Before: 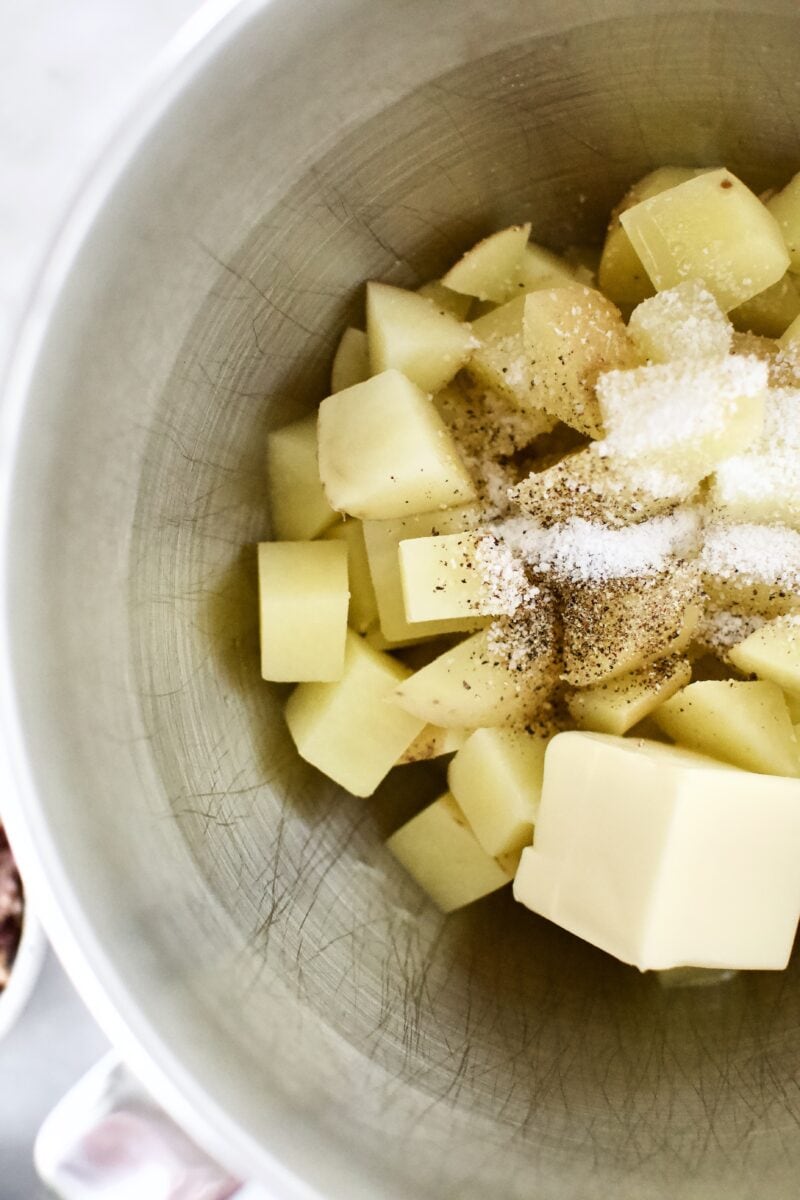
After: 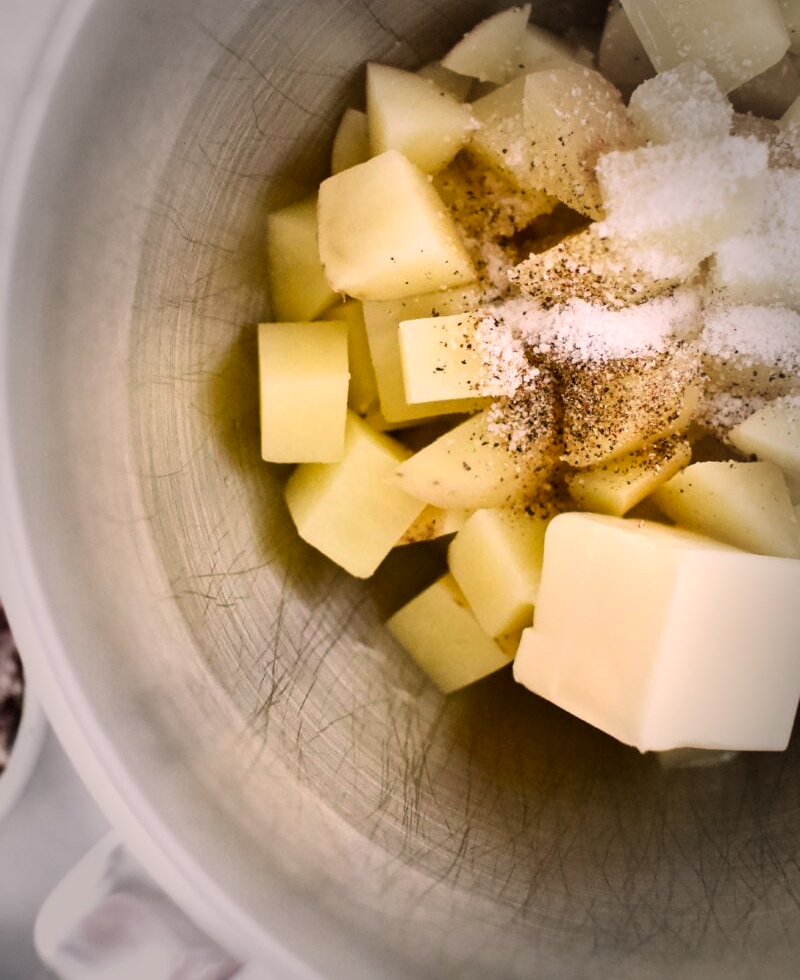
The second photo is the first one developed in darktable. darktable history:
color correction: highlights a* 12.28, highlights b* 5.58
vignetting: fall-off start 66.21%, fall-off radius 39.82%, automatic ratio true, width/height ratio 0.672
crop and rotate: top 18.262%
